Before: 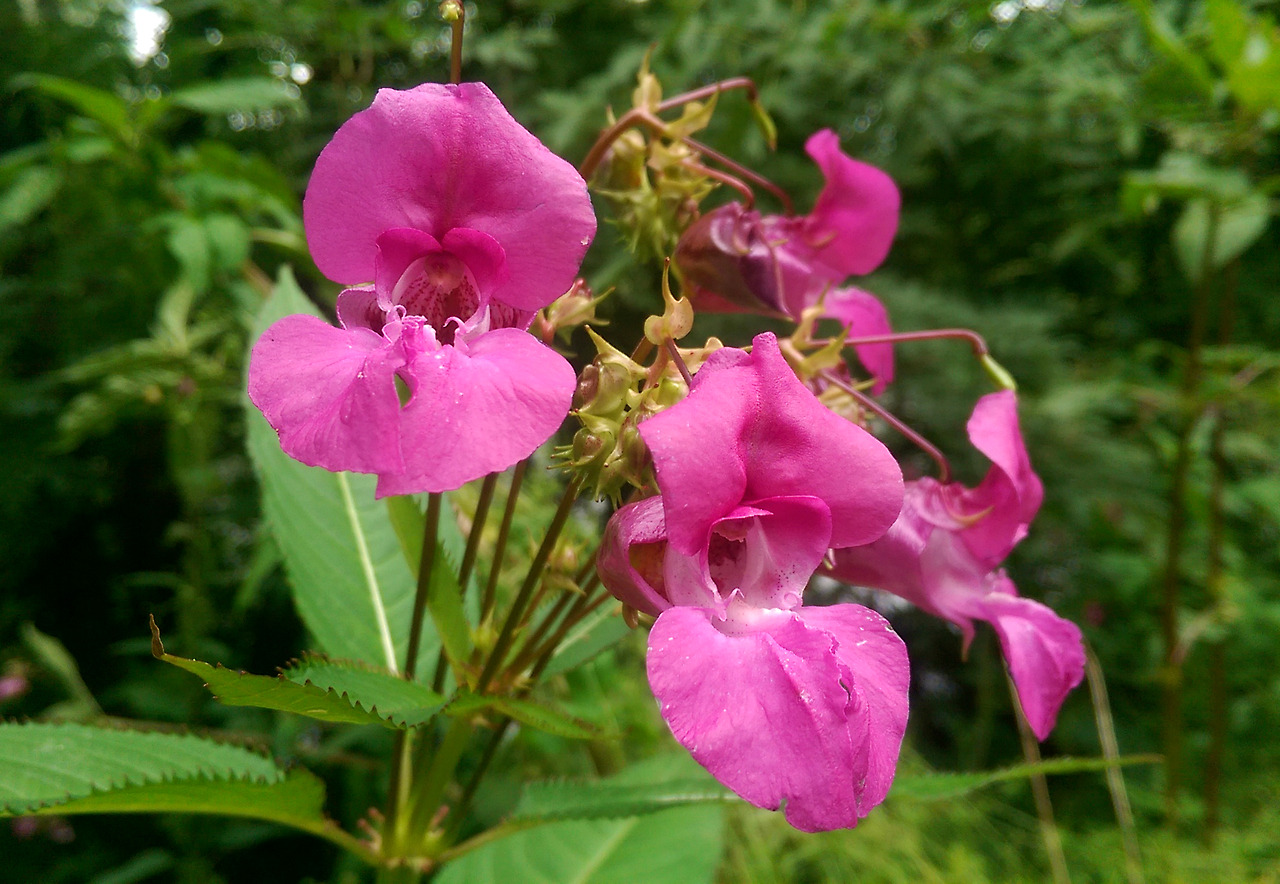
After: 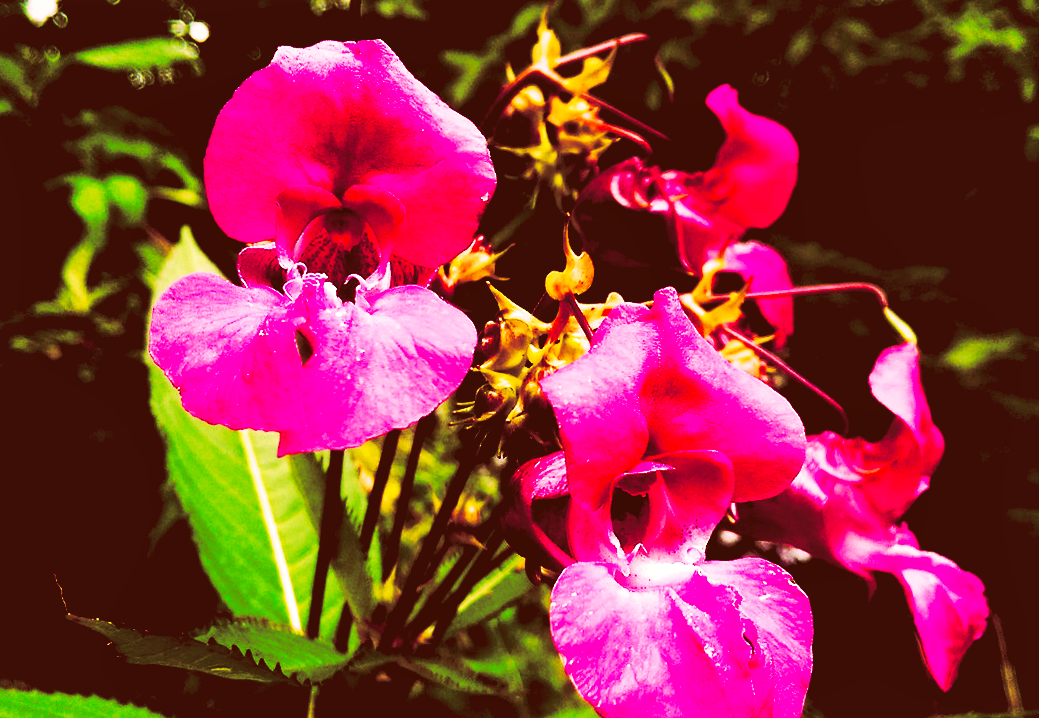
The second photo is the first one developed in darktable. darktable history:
exposure: black level correction 0.1, exposure -0.092 EV, compensate highlight preservation false
color correction: highlights a* 9.03, highlights b* 8.71, shadows a* 40, shadows b* 40, saturation 0.8
split-toning: highlights › hue 298.8°, highlights › saturation 0.73, compress 41.76%
base curve: curves: ch0 [(0, 0.015) (0.085, 0.116) (0.134, 0.298) (0.19, 0.545) (0.296, 0.764) (0.599, 0.982) (1, 1)], preserve colors none
rotate and perspective: rotation -0.45°, automatic cropping original format, crop left 0.008, crop right 0.992, crop top 0.012, crop bottom 0.988
local contrast: mode bilateral grid, contrast 20, coarseness 50, detail 120%, midtone range 0.2
crop and rotate: left 7.196%, top 4.574%, right 10.605%, bottom 13.178%
white balance: red 1.009, blue 0.985
